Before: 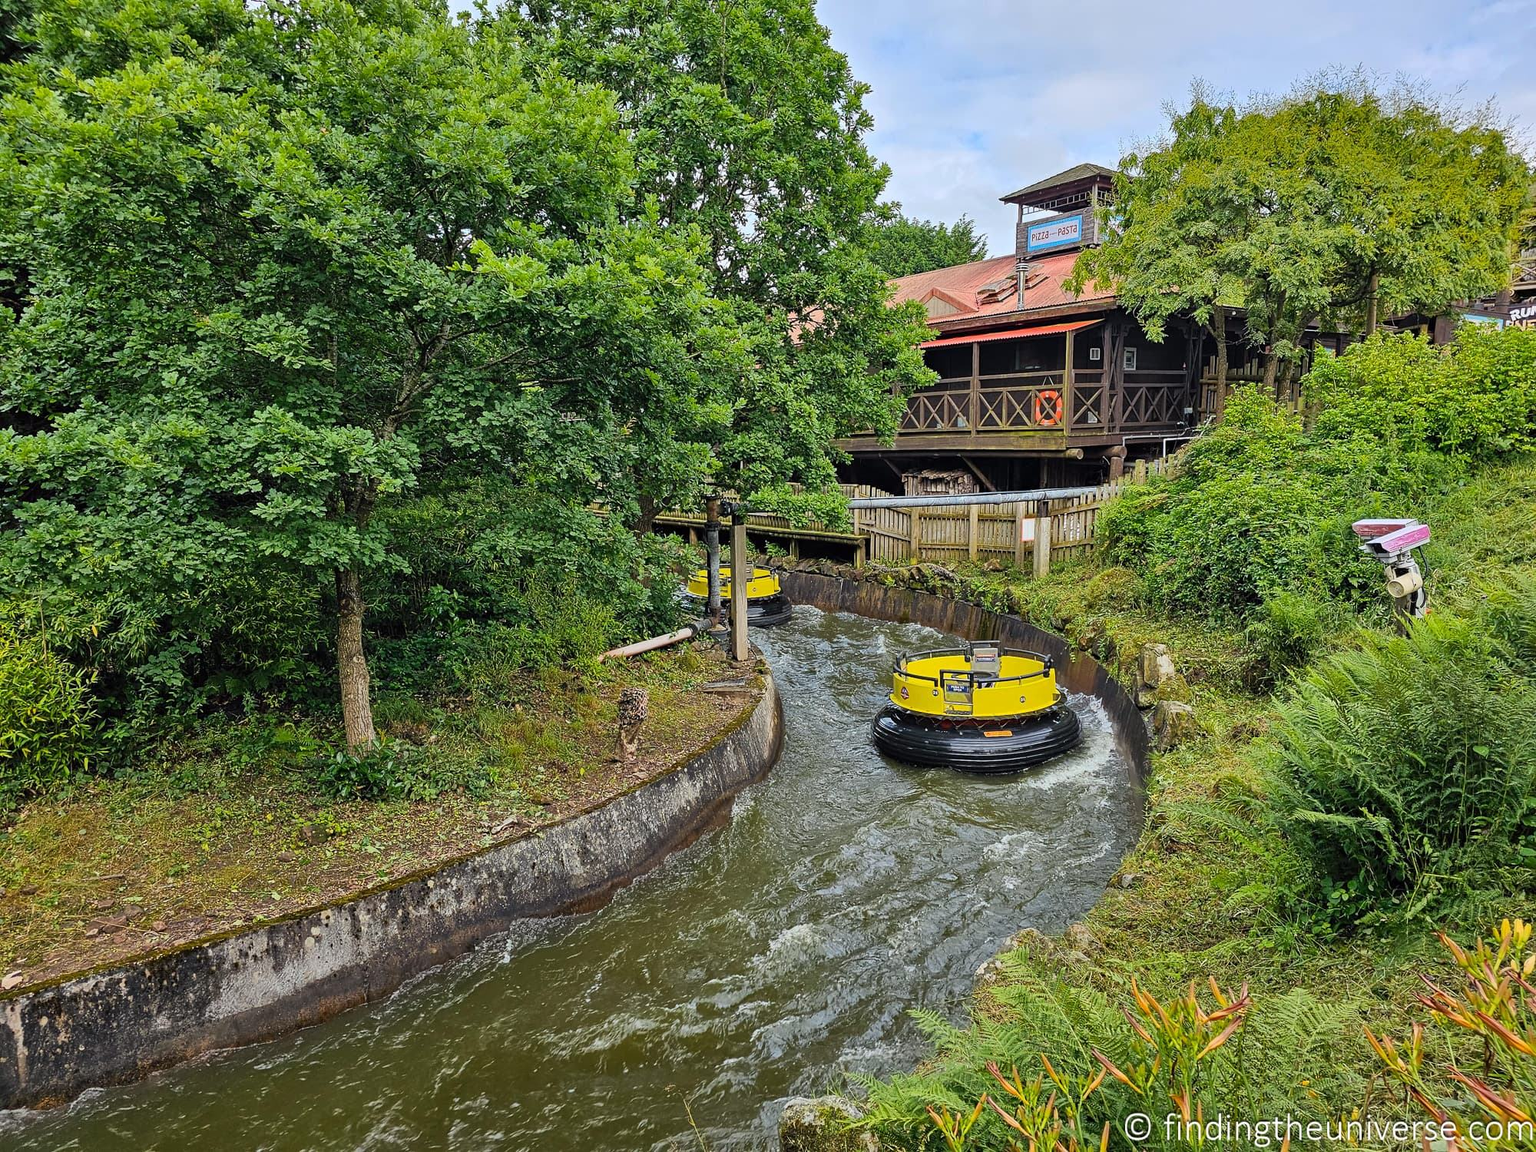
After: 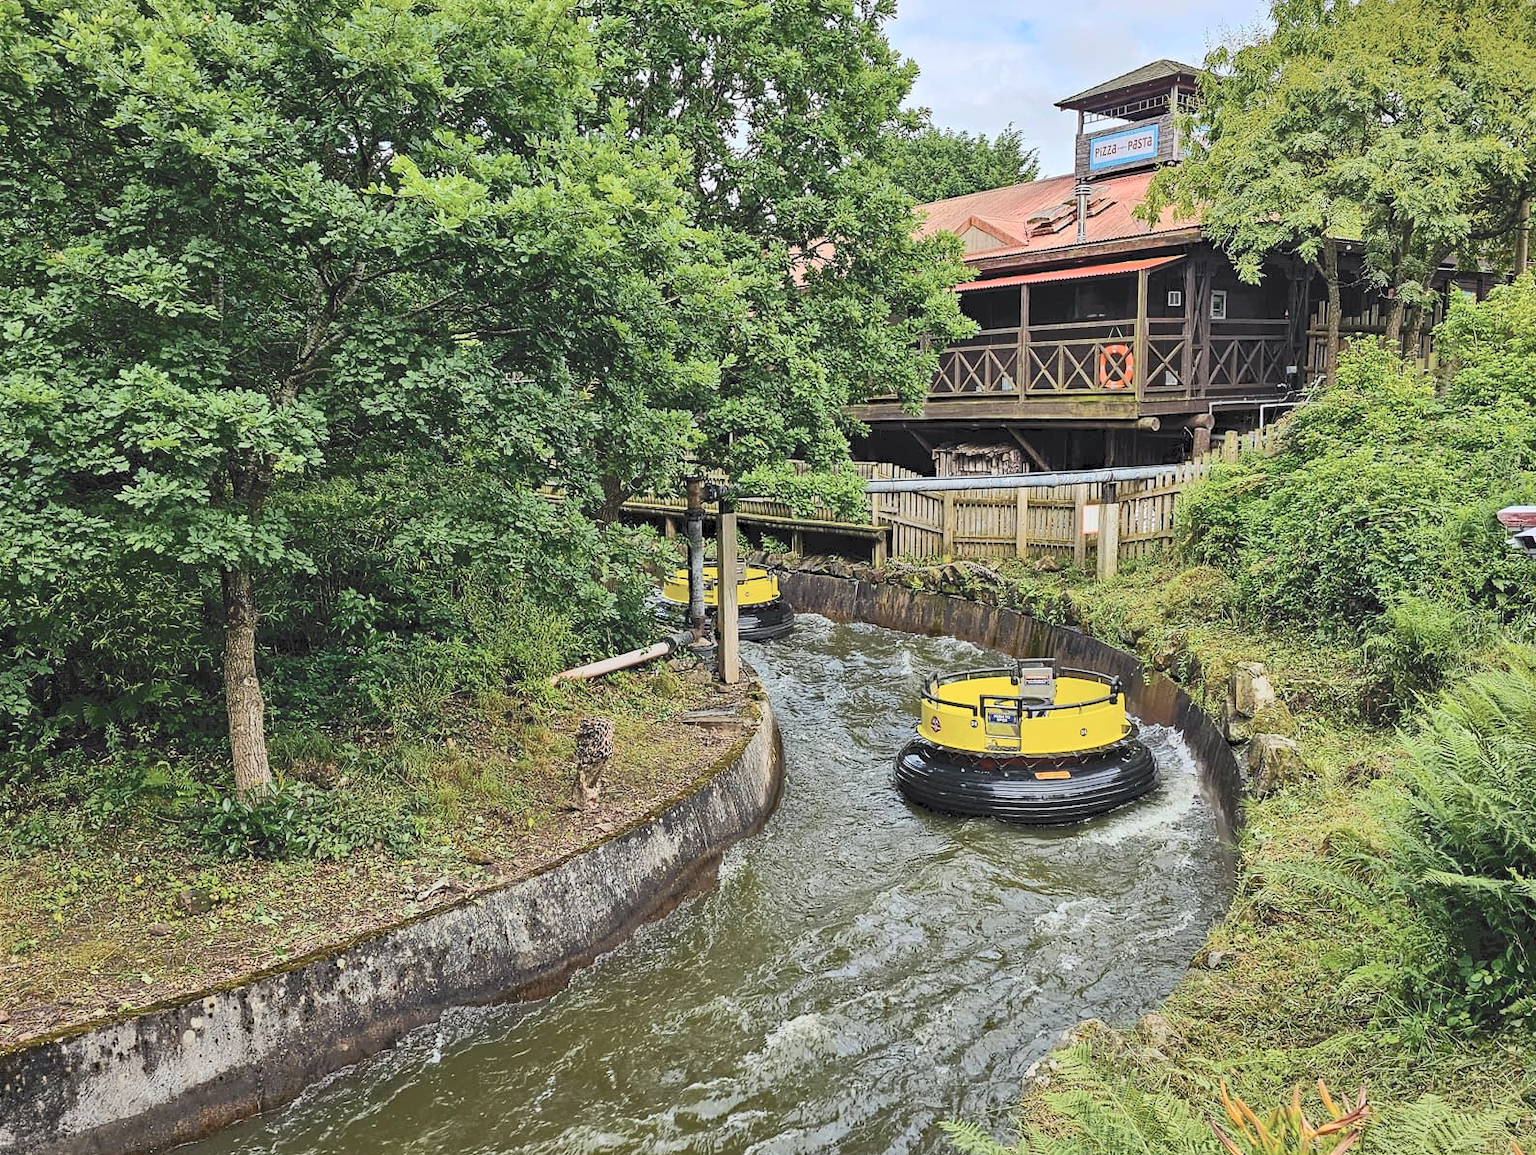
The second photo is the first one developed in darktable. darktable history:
haze removal: strength 0.288, distance 0.254, compatibility mode true, adaptive false
contrast brightness saturation: contrast 0.061, brightness -0.007, saturation -0.228
tone curve: curves: ch0 [(0, 0) (0.003, 0.055) (0.011, 0.111) (0.025, 0.126) (0.044, 0.169) (0.069, 0.215) (0.1, 0.199) (0.136, 0.207) (0.177, 0.259) (0.224, 0.327) (0.277, 0.361) (0.335, 0.431) (0.399, 0.501) (0.468, 0.589) (0.543, 0.683) (0.623, 0.73) (0.709, 0.796) (0.801, 0.863) (0.898, 0.921) (1, 1)], color space Lab, independent channels, preserve colors none
crop and rotate: left 10.371%, top 10.082%, right 9.891%, bottom 9.947%
